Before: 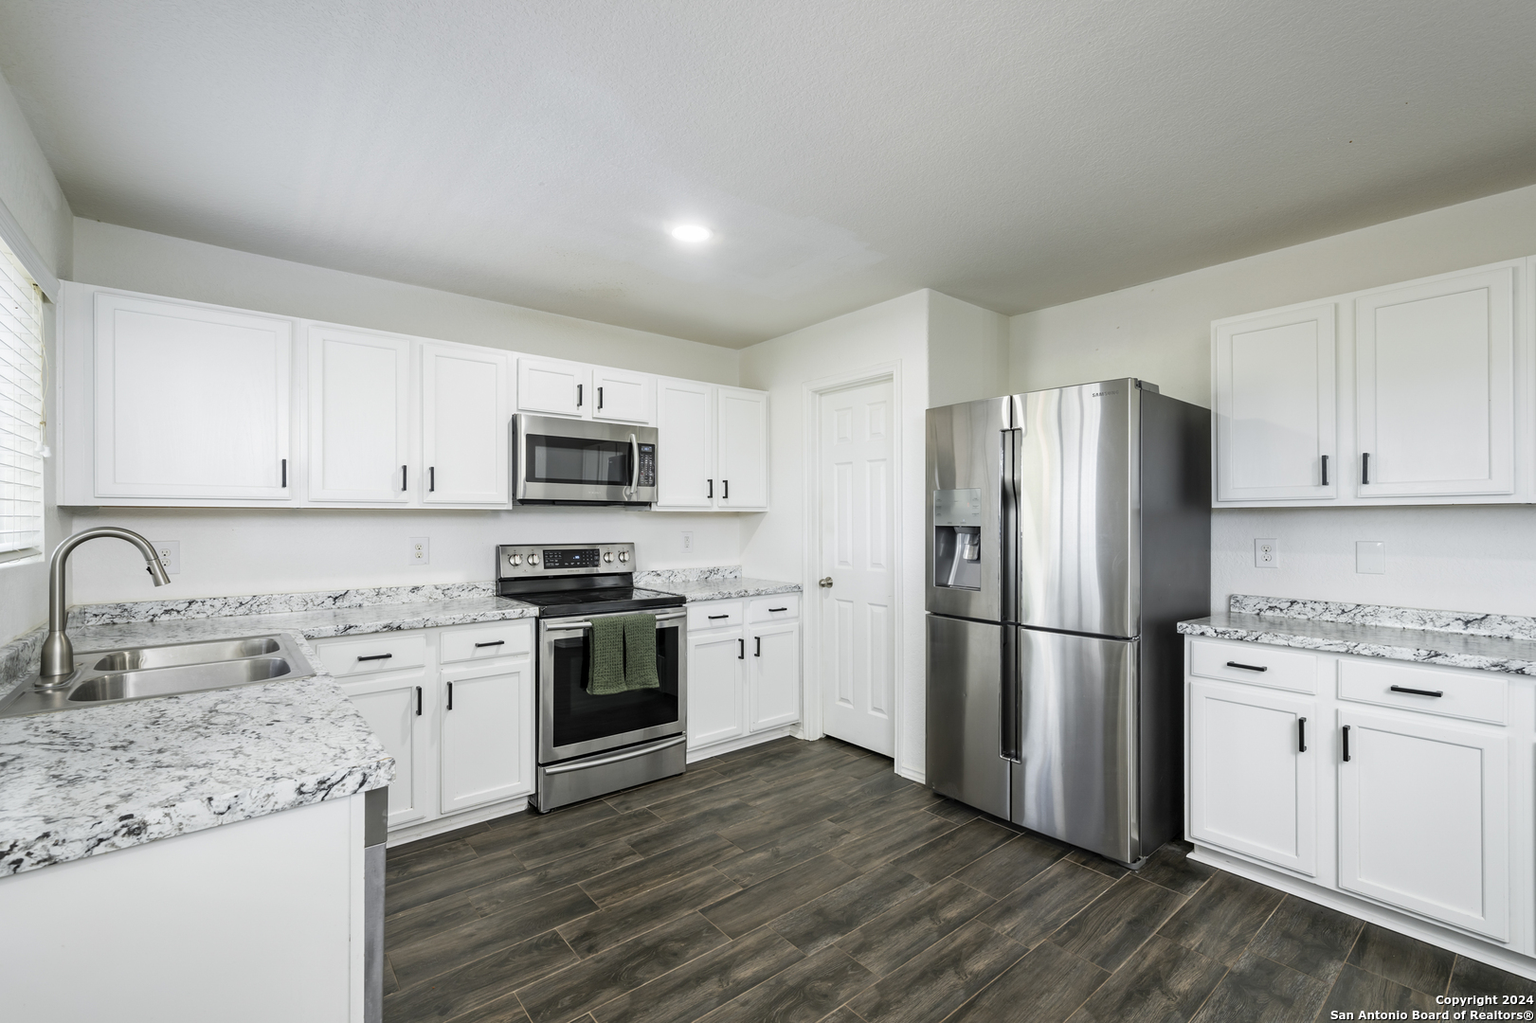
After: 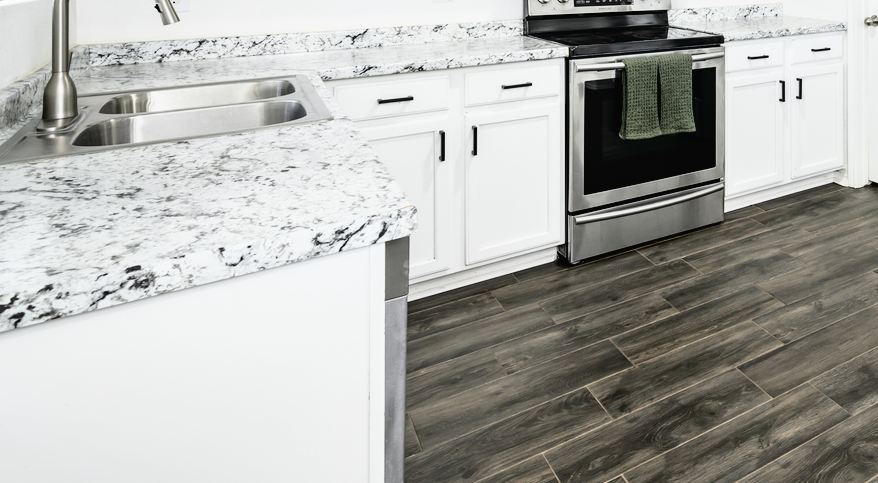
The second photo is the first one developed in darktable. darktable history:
tone curve: curves: ch0 [(0, 0.016) (0.11, 0.039) (0.259, 0.235) (0.383, 0.437) (0.499, 0.597) (0.733, 0.867) (0.843, 0.948) (1, 1)], color space Lab, independent channels, preserve colors none
crop and rotate: top 55.08%, right 45.817%, bottom 0.174%
